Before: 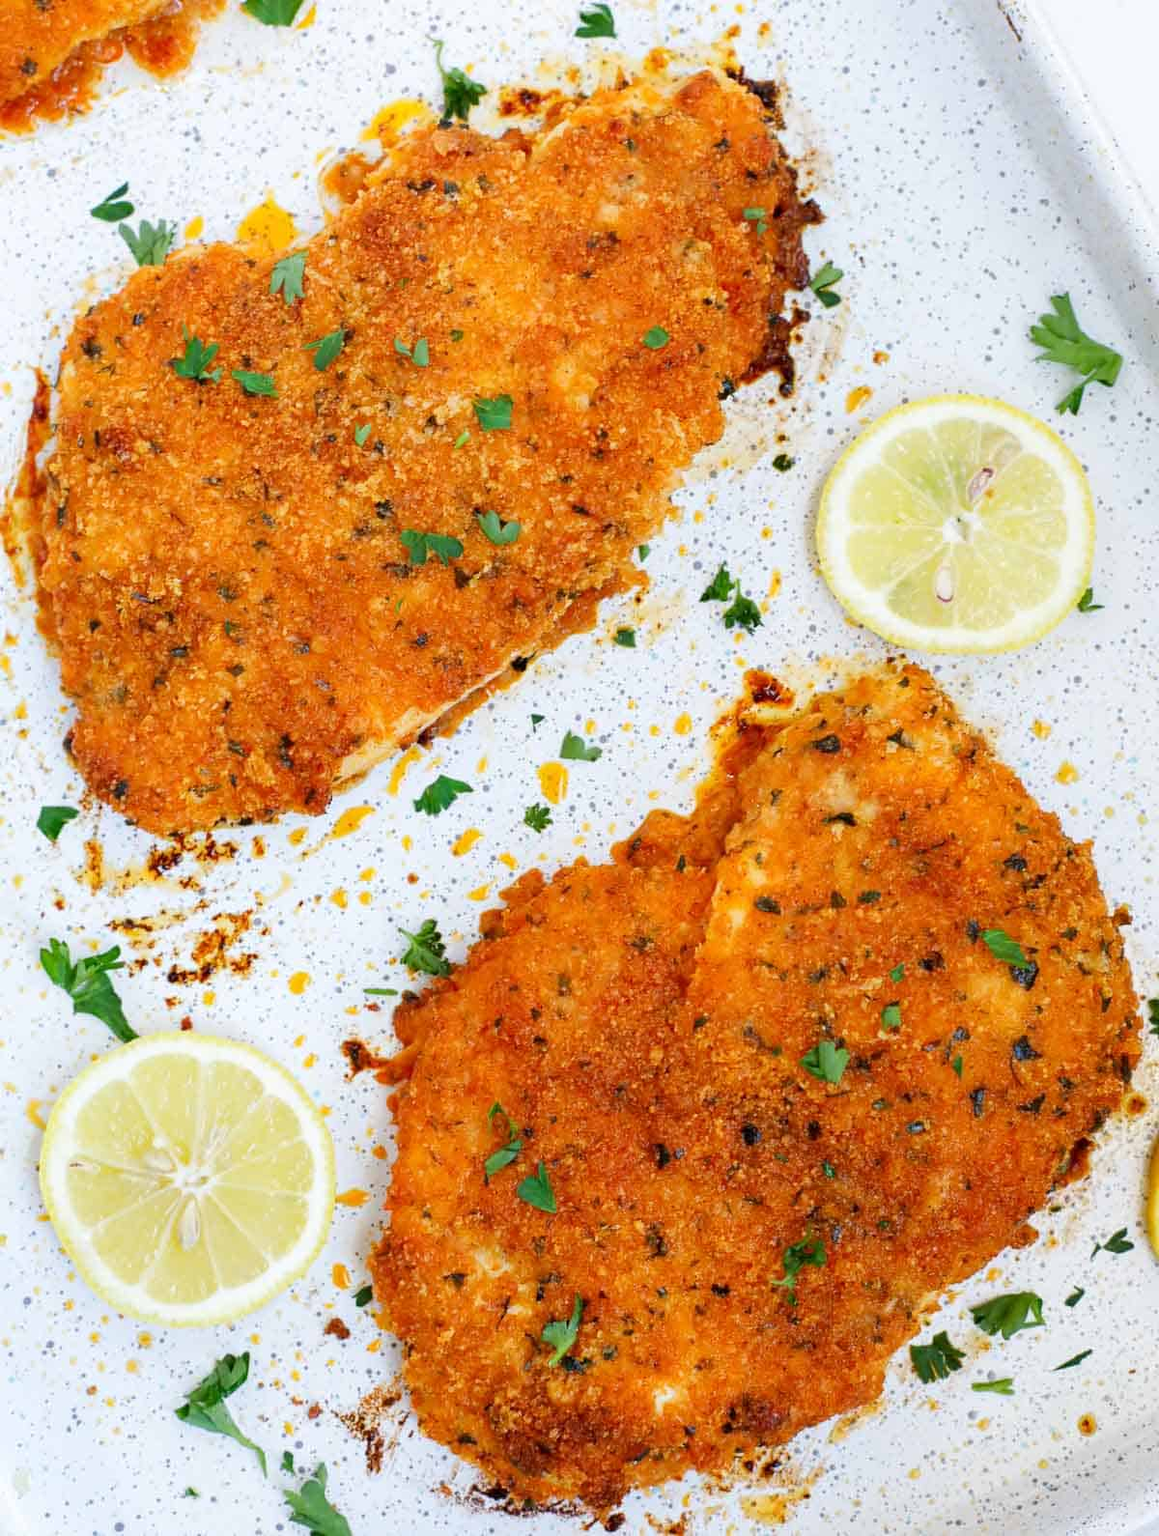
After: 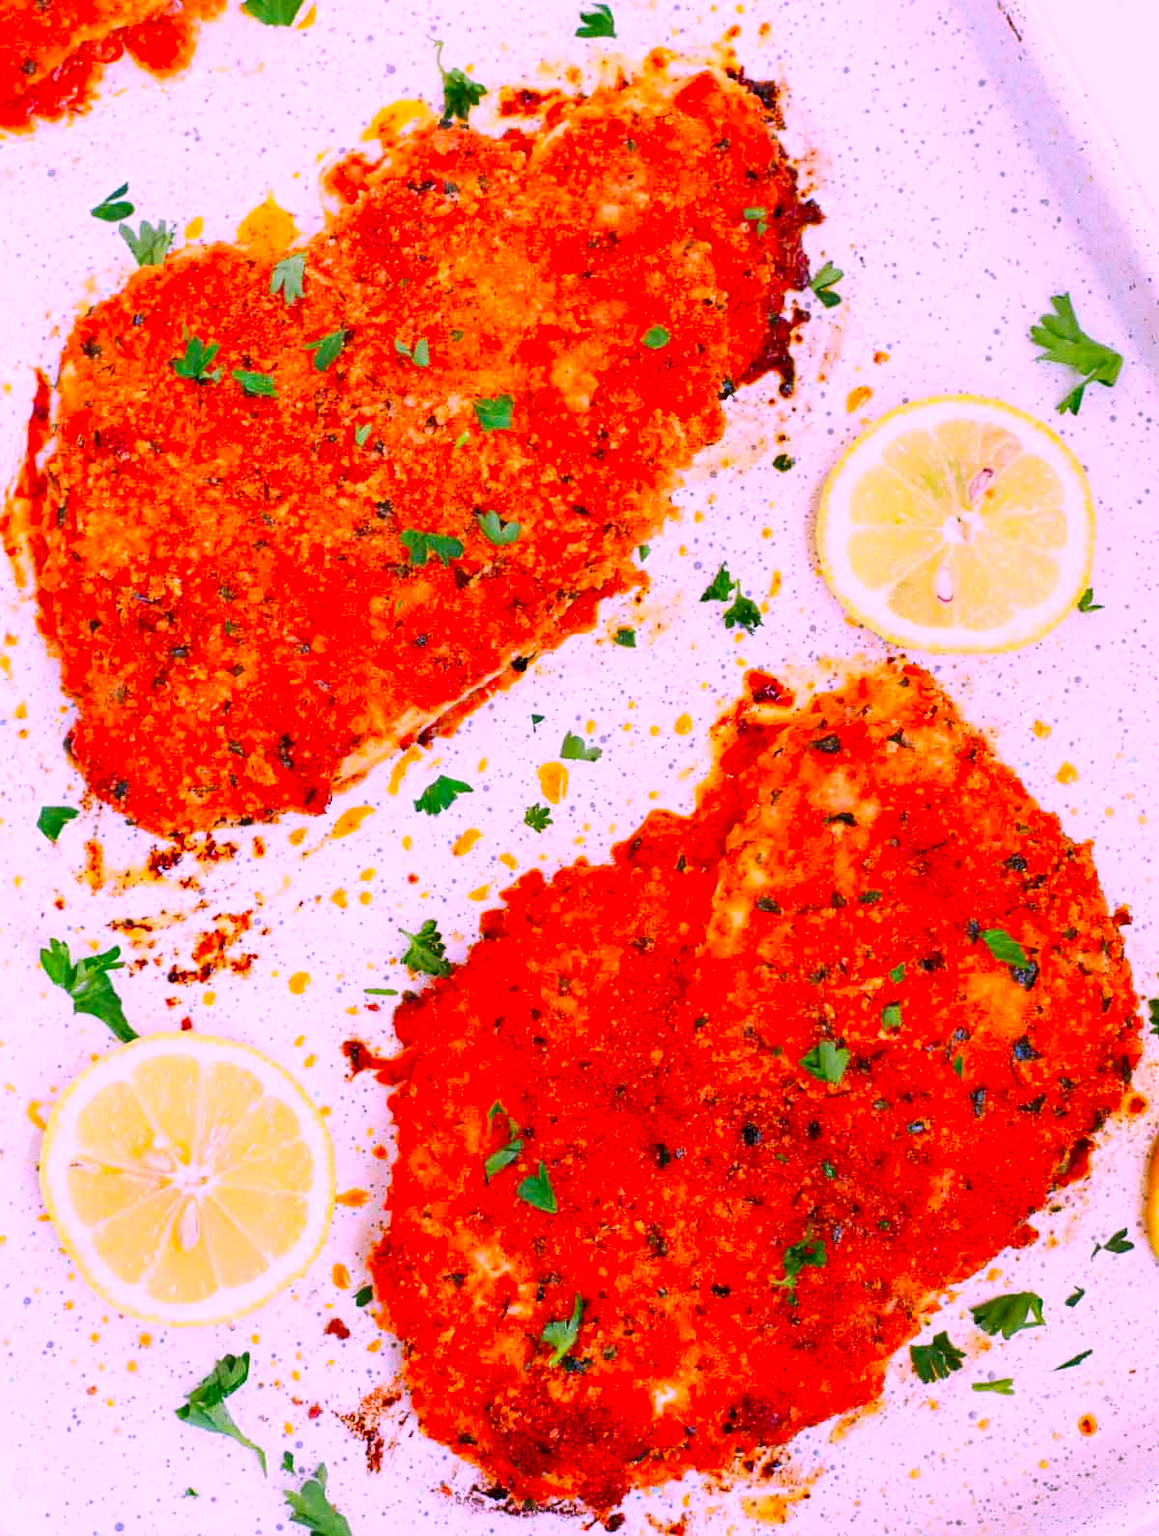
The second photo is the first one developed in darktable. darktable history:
color correction: highlights a* 19.01, highlights b* -11.96, saturation 1.65
contrast brightness saturation: contrast 0.096, brightness 0.016, saturation 0.02
